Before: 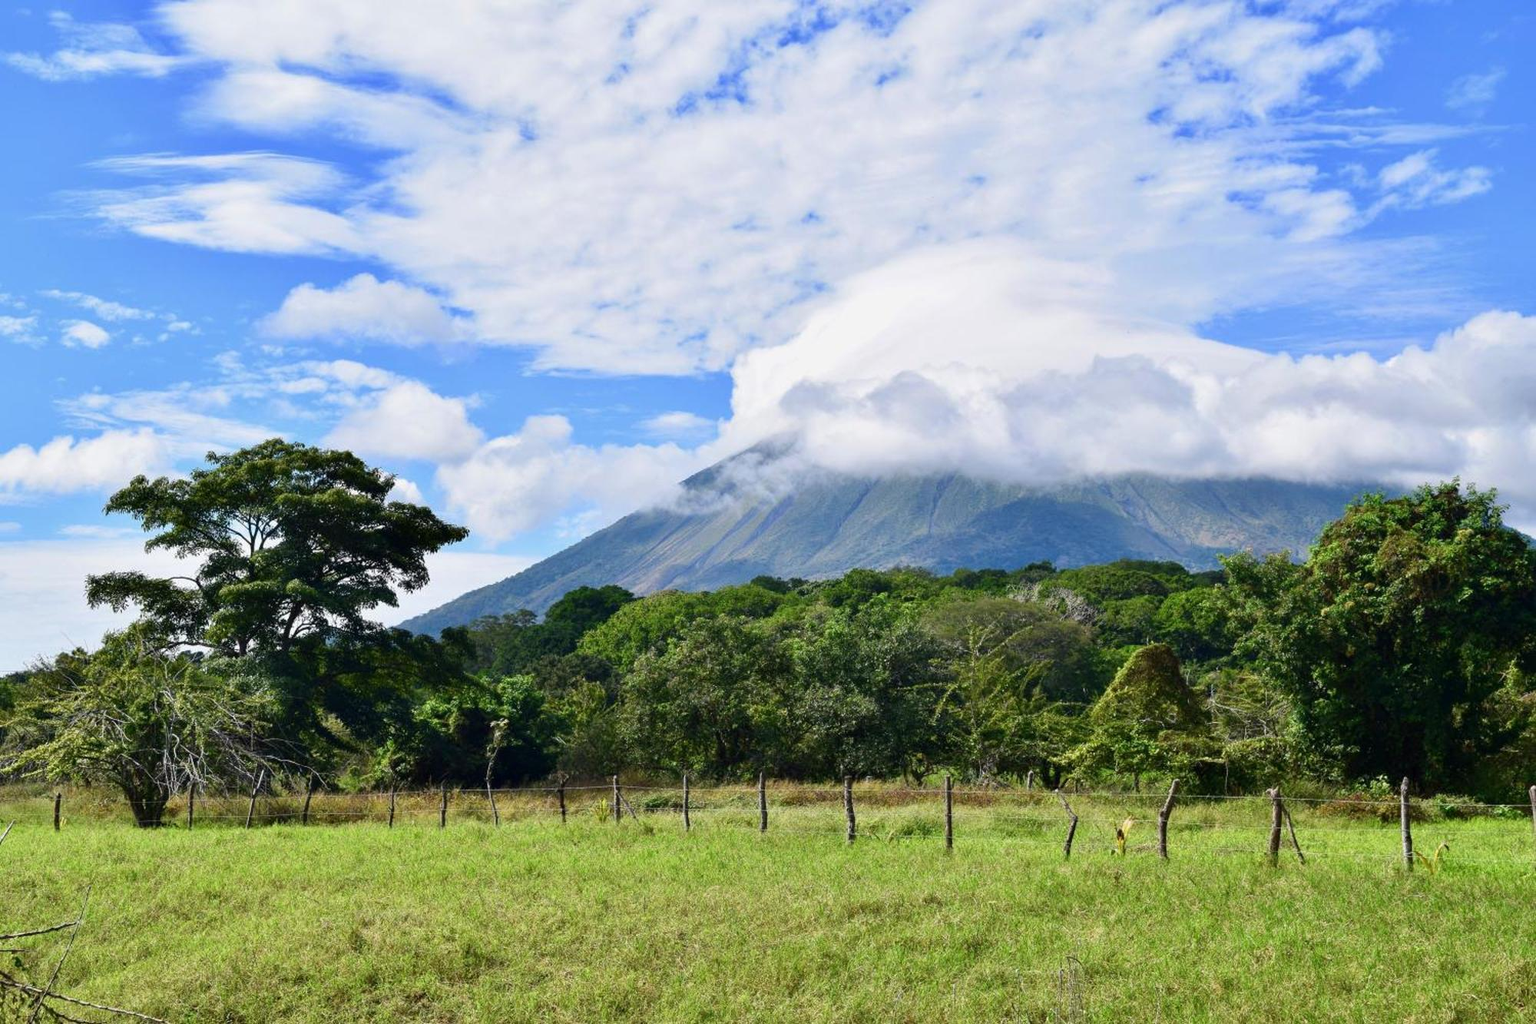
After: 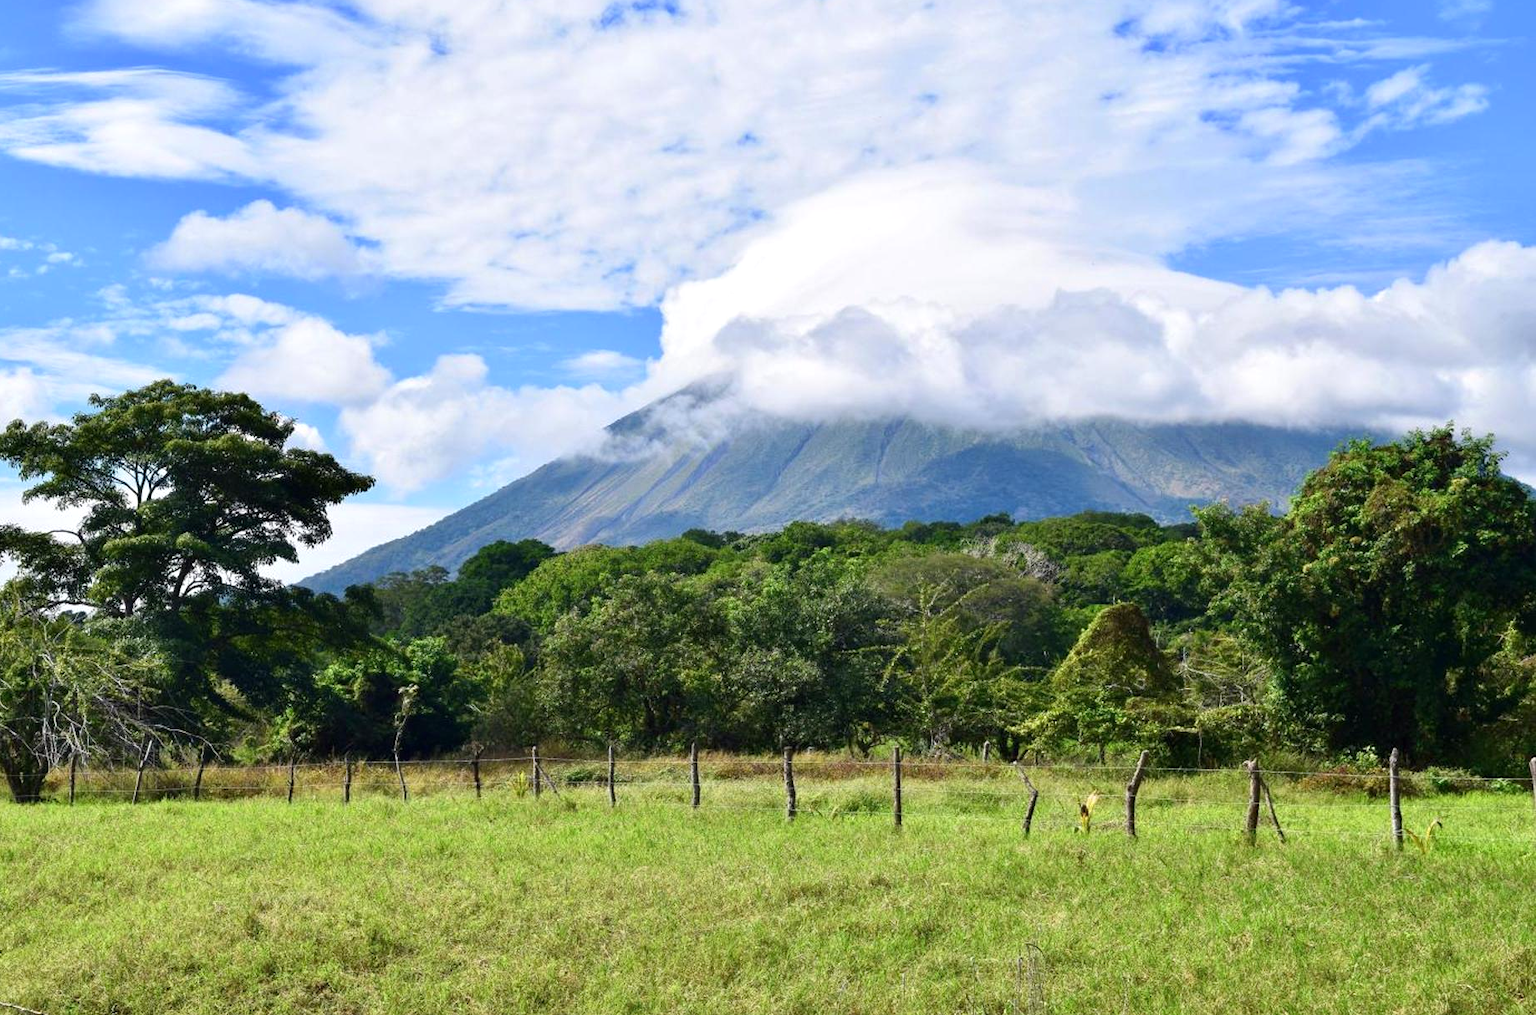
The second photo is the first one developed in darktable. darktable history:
crop and rotate: left 8.145%, top 8.817%
exposure: exposure 0.2 EV, compensate exposure bias true, compensate highlight preservation false
